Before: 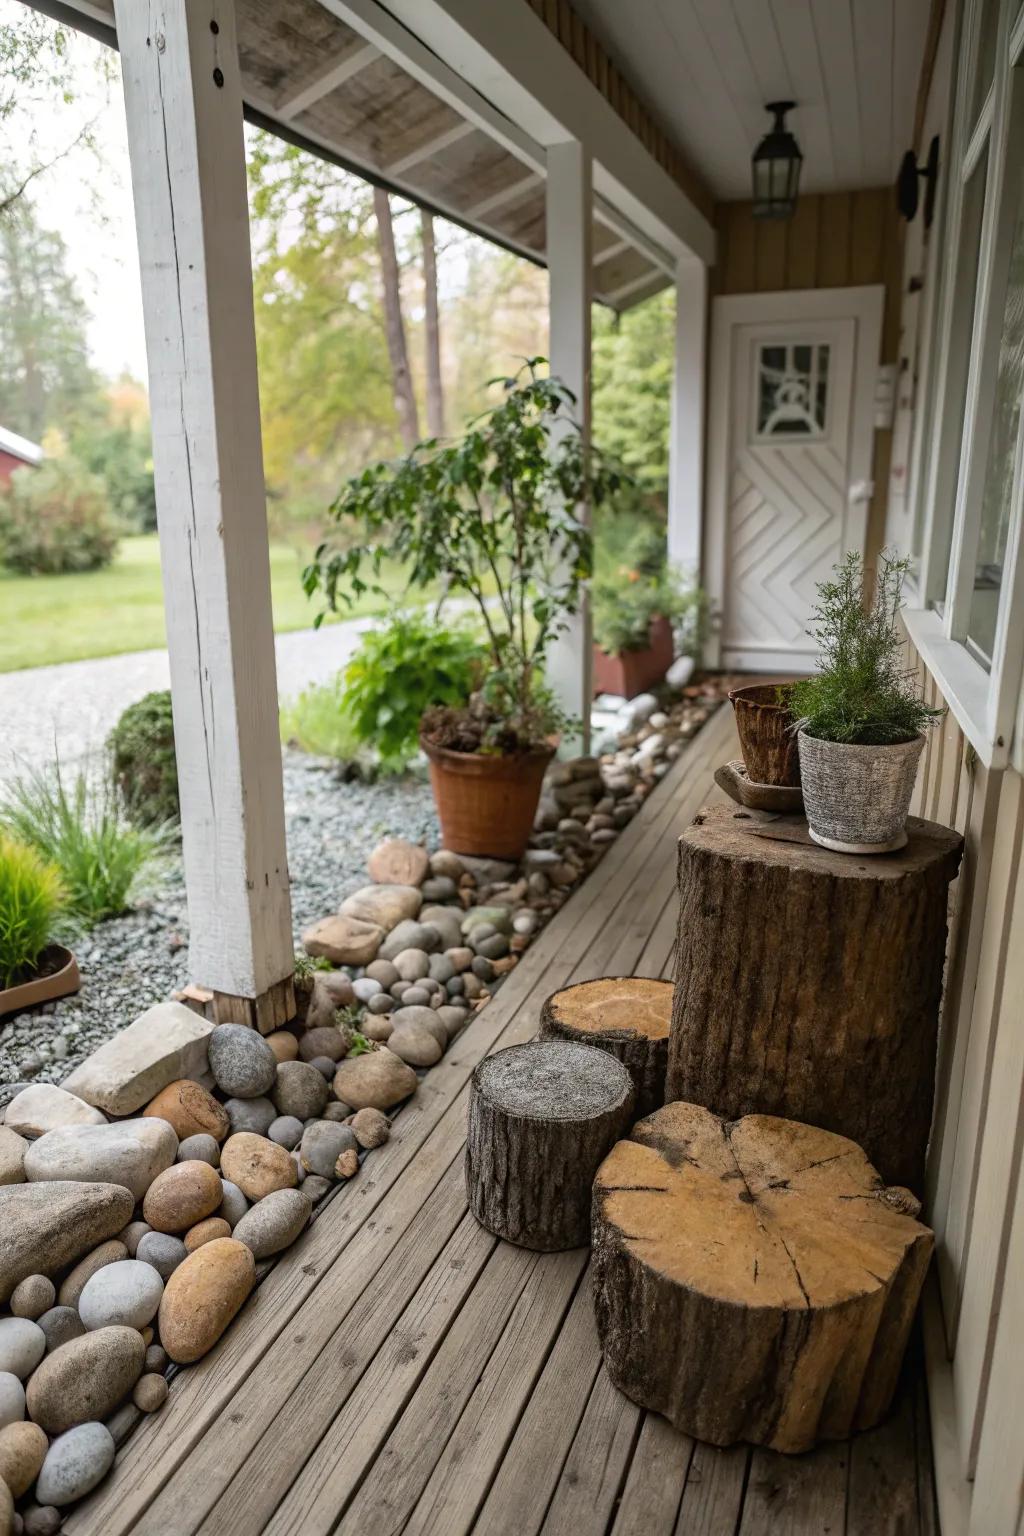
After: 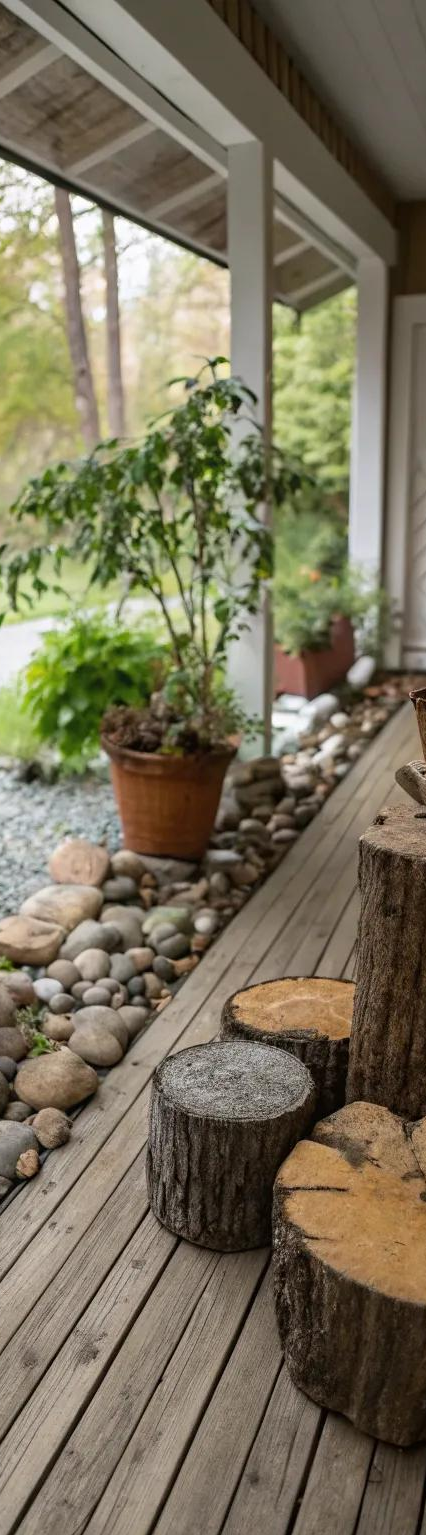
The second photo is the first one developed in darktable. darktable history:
crop: left 31.229%, right 27.105%
